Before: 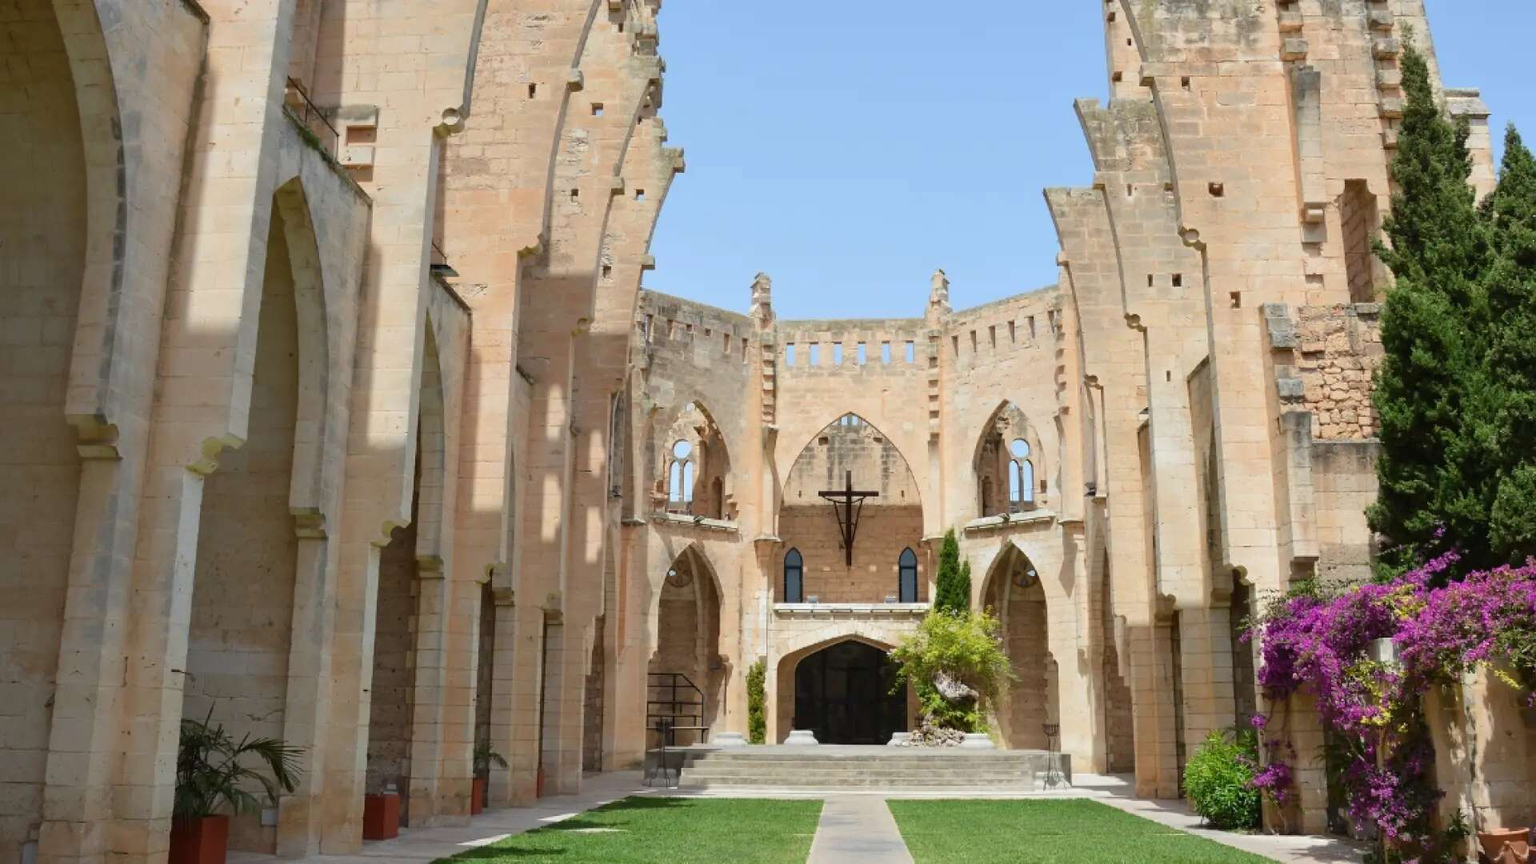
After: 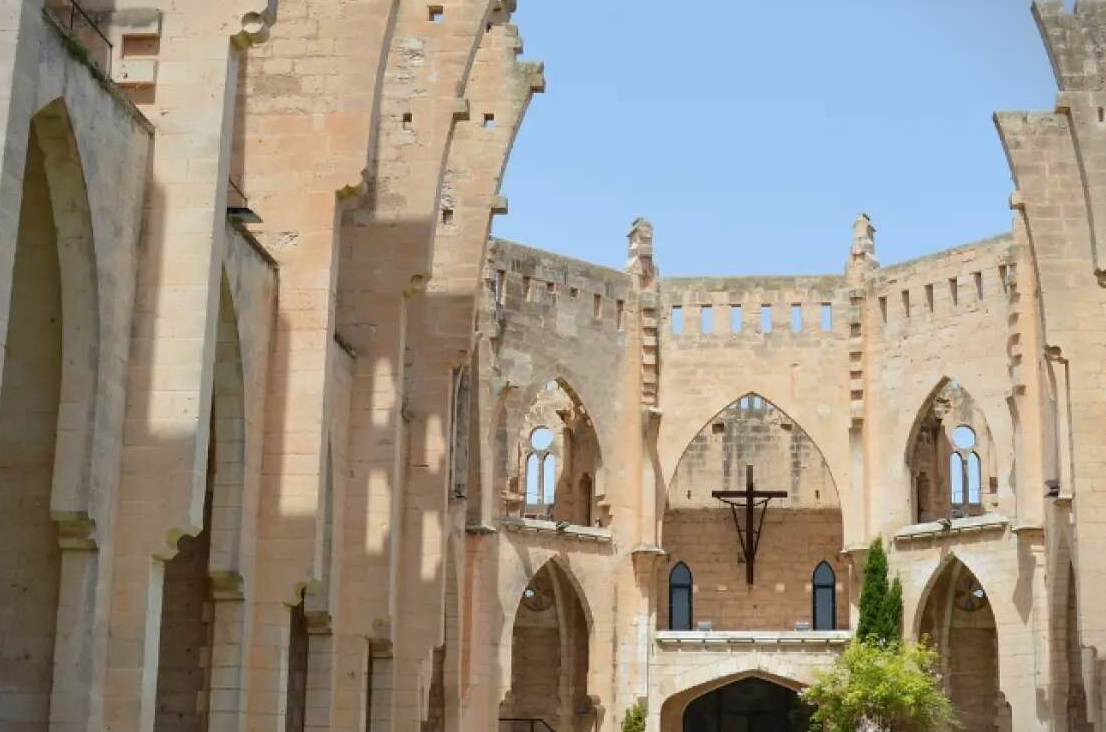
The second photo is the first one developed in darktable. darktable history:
crop: left 16.237%, top 11.422%, right 26.138%, bottom 20.712%
exposure: exposure -0.04 EV, compensate highlight preservation false
vignetting: fall-off start 97.2%, width/height ratio 1.183
